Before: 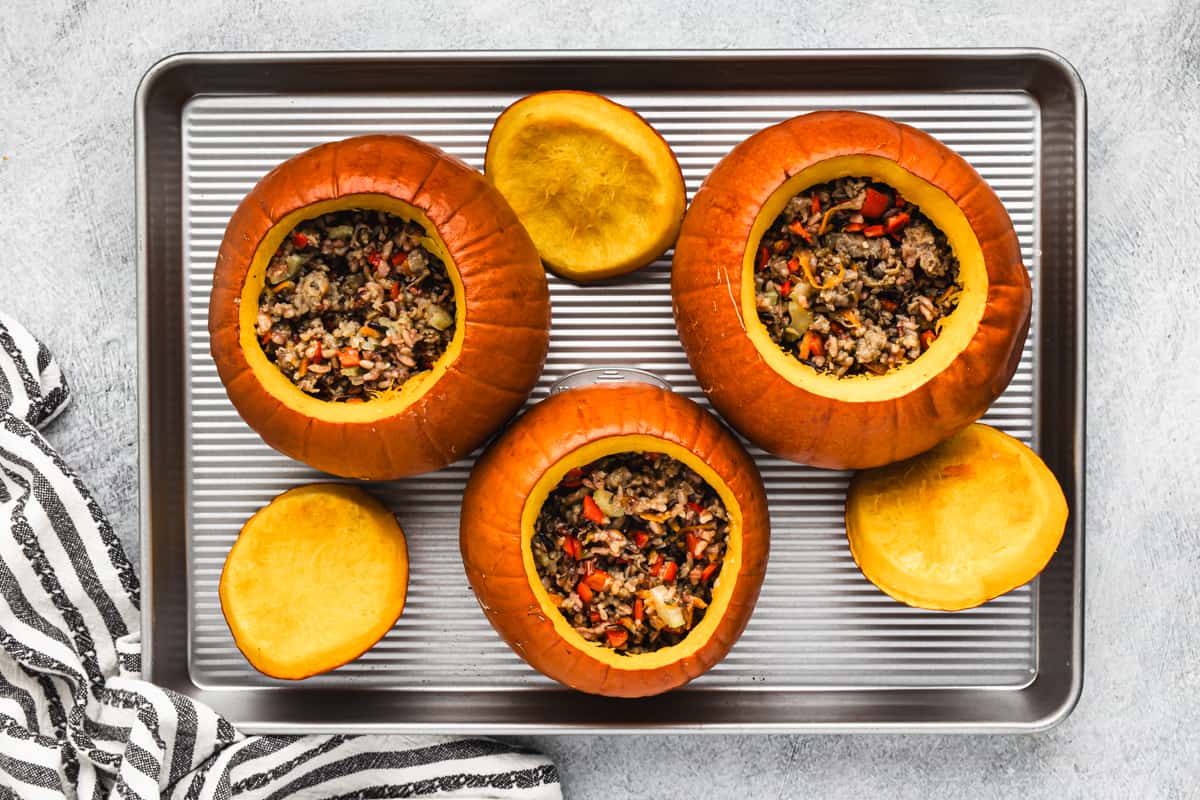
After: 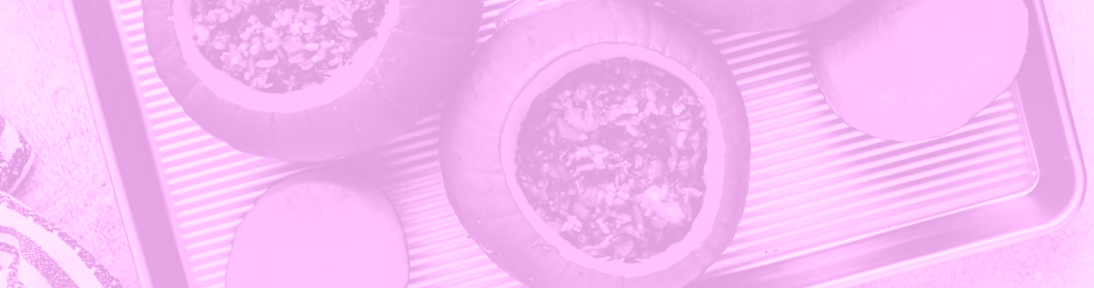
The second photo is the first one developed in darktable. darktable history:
colorize: hue 331.2°, saturation 75%, source mix 30.28%, lightness 70.52%, version 1
color balance rgb: perceptual saturation grading › global saturation 30%, global vibrance 30%
crop and rotate: top 46.237%
color zones: curves: ch0 [(0, 0.48) (0.209, 0.398) (0.305, 0.332) (0.429, 0.493) (0.571, 0.5) (0.714, 0.5) (0.857, 0.5) (1, 0.48)]; ch1 [(0, 0.736) (0.143, 0.625) (0.225, 0.371) (0.429, 0.256) (0.571, 0.241) (0.714, 0.213) (0.857, 0.48) (1, 0.736)]; ch2 [(0, 0.448) (0.143, 0.498) (0.286, 0.5) (0.429, 0.5) (0.571, 0.5) (0.714, 0.5) (0.857, 0.5) (1, 0.448)]
rotate and perspective: rotation -14.8°, crop left 0.1, crop right 0.903, crop top 0.25, crop bottom 0.748
rgb curve: curves: ch0 [(0, 0.186) (0.314, 0.284) (0.576, 0.466) (0.805, 0.691) (0.936, 0.886)]; ch1 [(0, 0.186) (0.314, 0.284) (0.581, 0.534) (0.771, 0.746) (0.936, 0.958)]; ch2 [(0, 0.216) (0.275, 0.39) (1, 1)], mode RGB, independent channels, compensate middle gray true, preserve colors none
